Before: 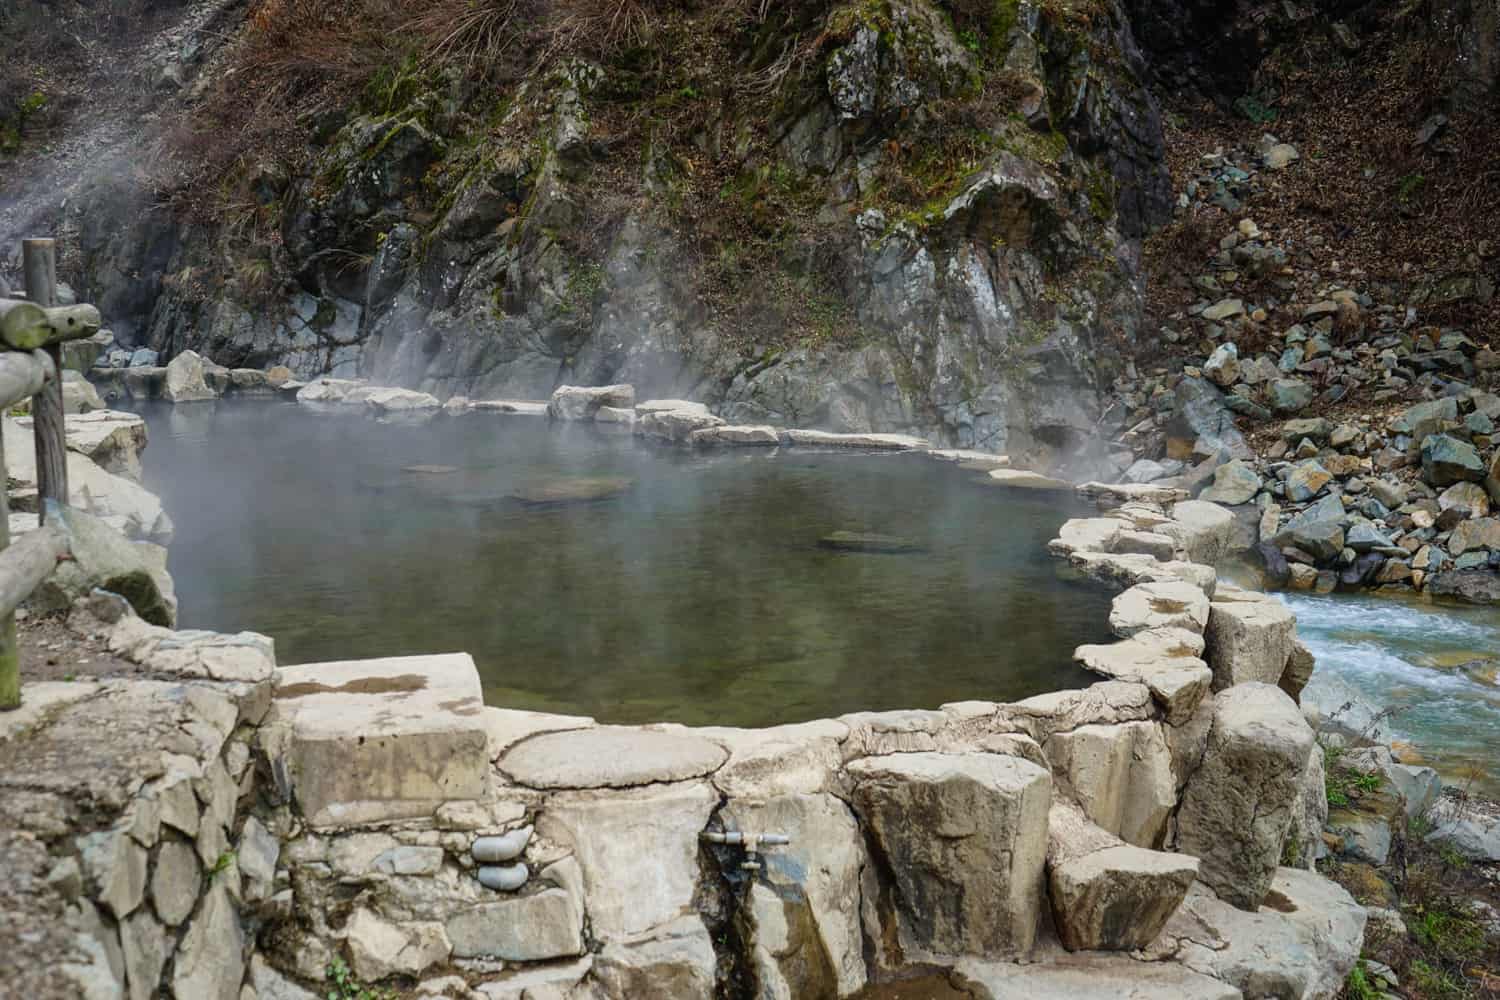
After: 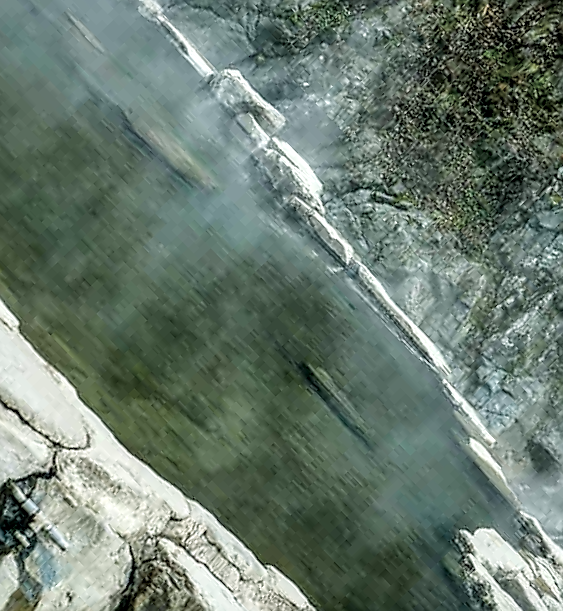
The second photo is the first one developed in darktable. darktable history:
exposure: exposure -0.376 EV, compensate exposure bias true, compensate highlight preservation false
crop and rotate: angle -46.13°, top 16.561%, right 0.854%, bottom 11.727%
sharpen: radius 1.349, amount 1.251, threshold 0.786
contrast brightness saturation: brightness 0.187, saturation -0.499
local contrast: highlights 16%, detail 185%
color balance rgb: power › chroma 2.141%, power › hue 168.07°, linear chroma grading › shadows 19.531%, linear chroma grading › highlights 4.045%, linear chroma grading › mid-tones 10.153%, perceptual saturation grading › global saturation 28.327%, perceptual saturation grading › mid-tones 12.616%, perceptual saturation grading › shadows 9.986%, global vibrance 20%
